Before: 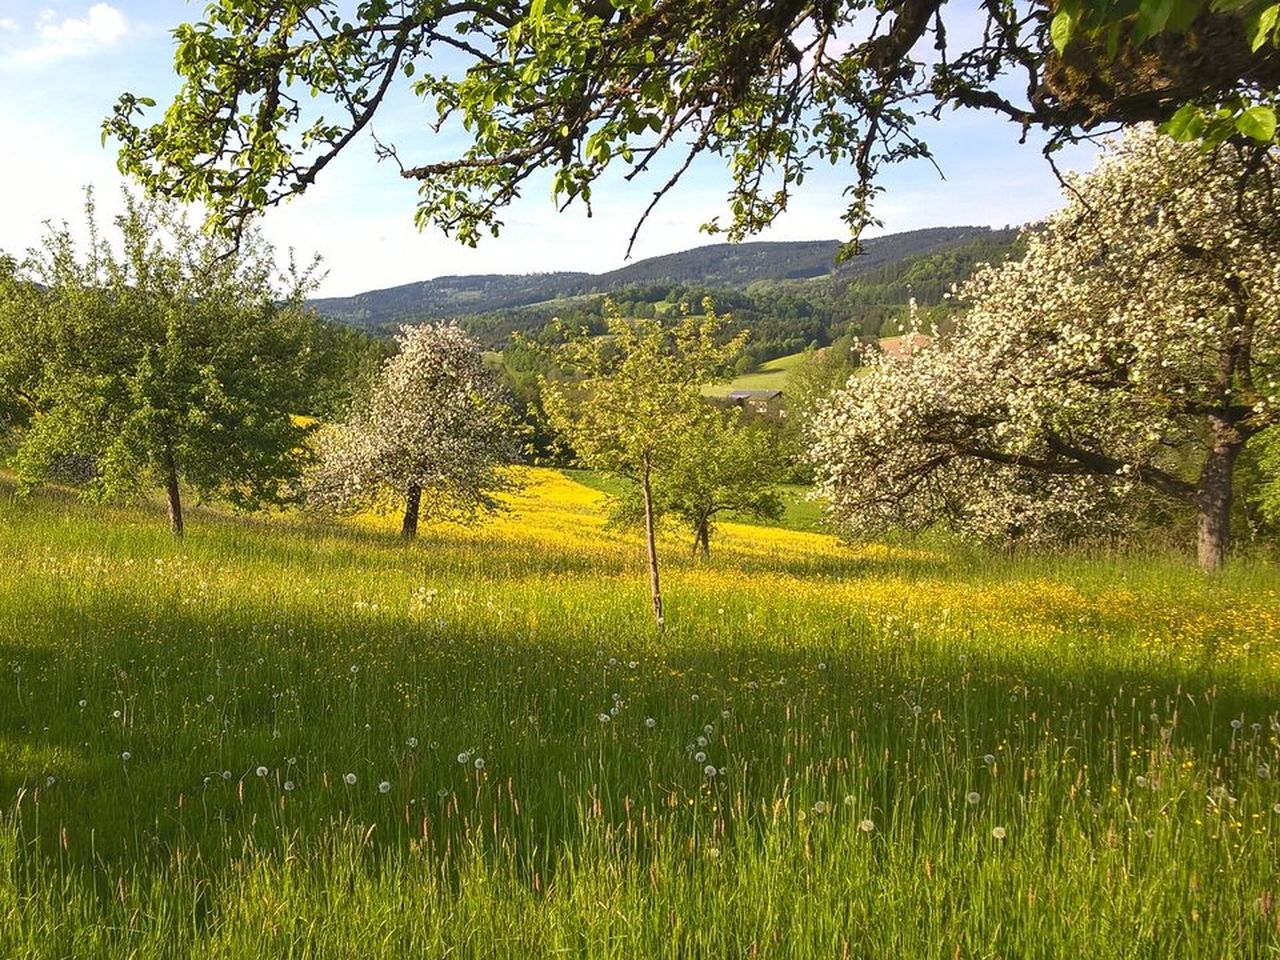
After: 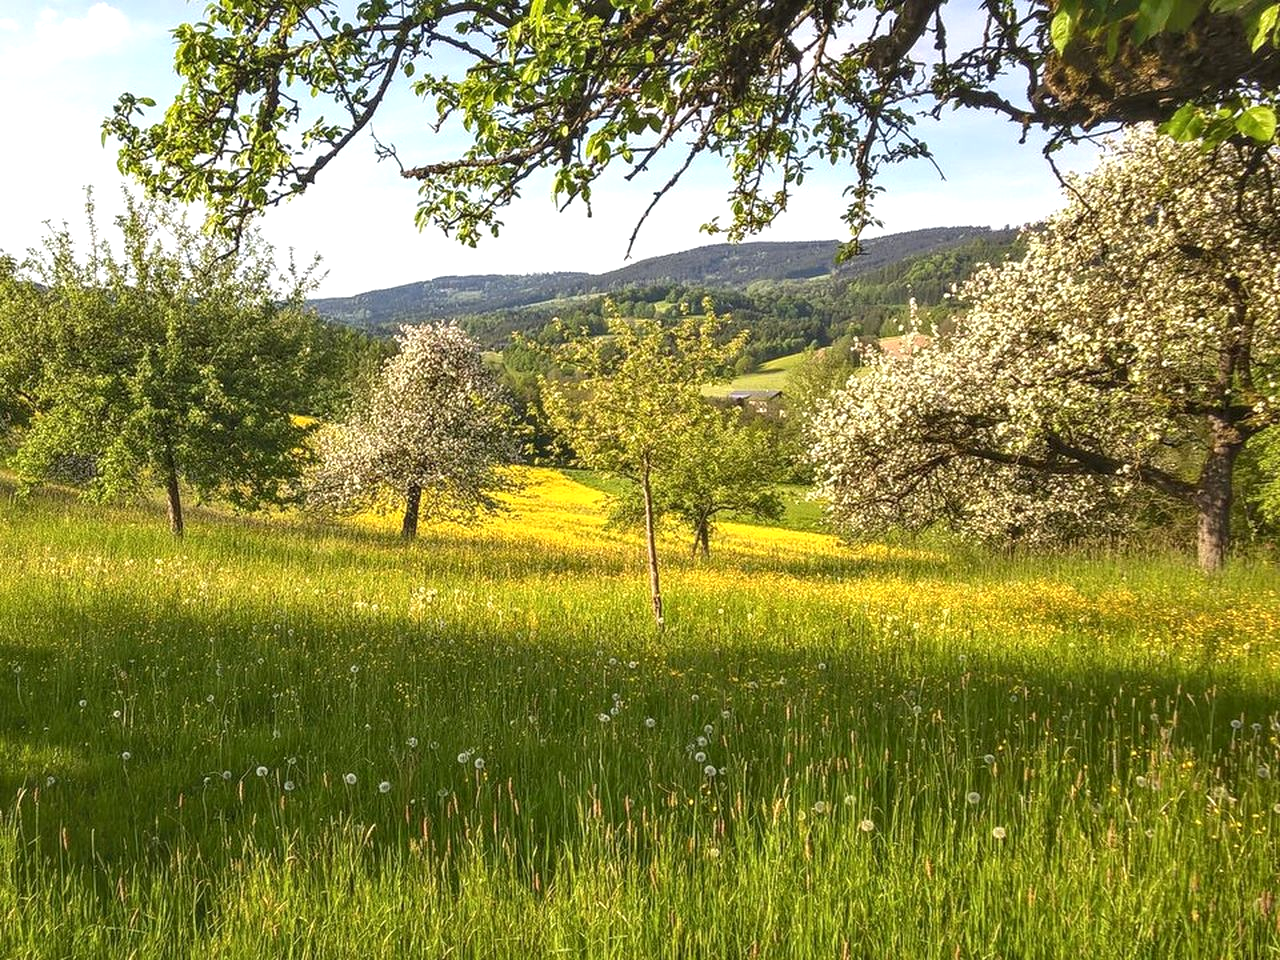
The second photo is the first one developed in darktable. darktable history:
exposure: exposure 0.295 EV, compensate exposure bias true, compensate highlight preservation false
local contrast: on, module defaults
